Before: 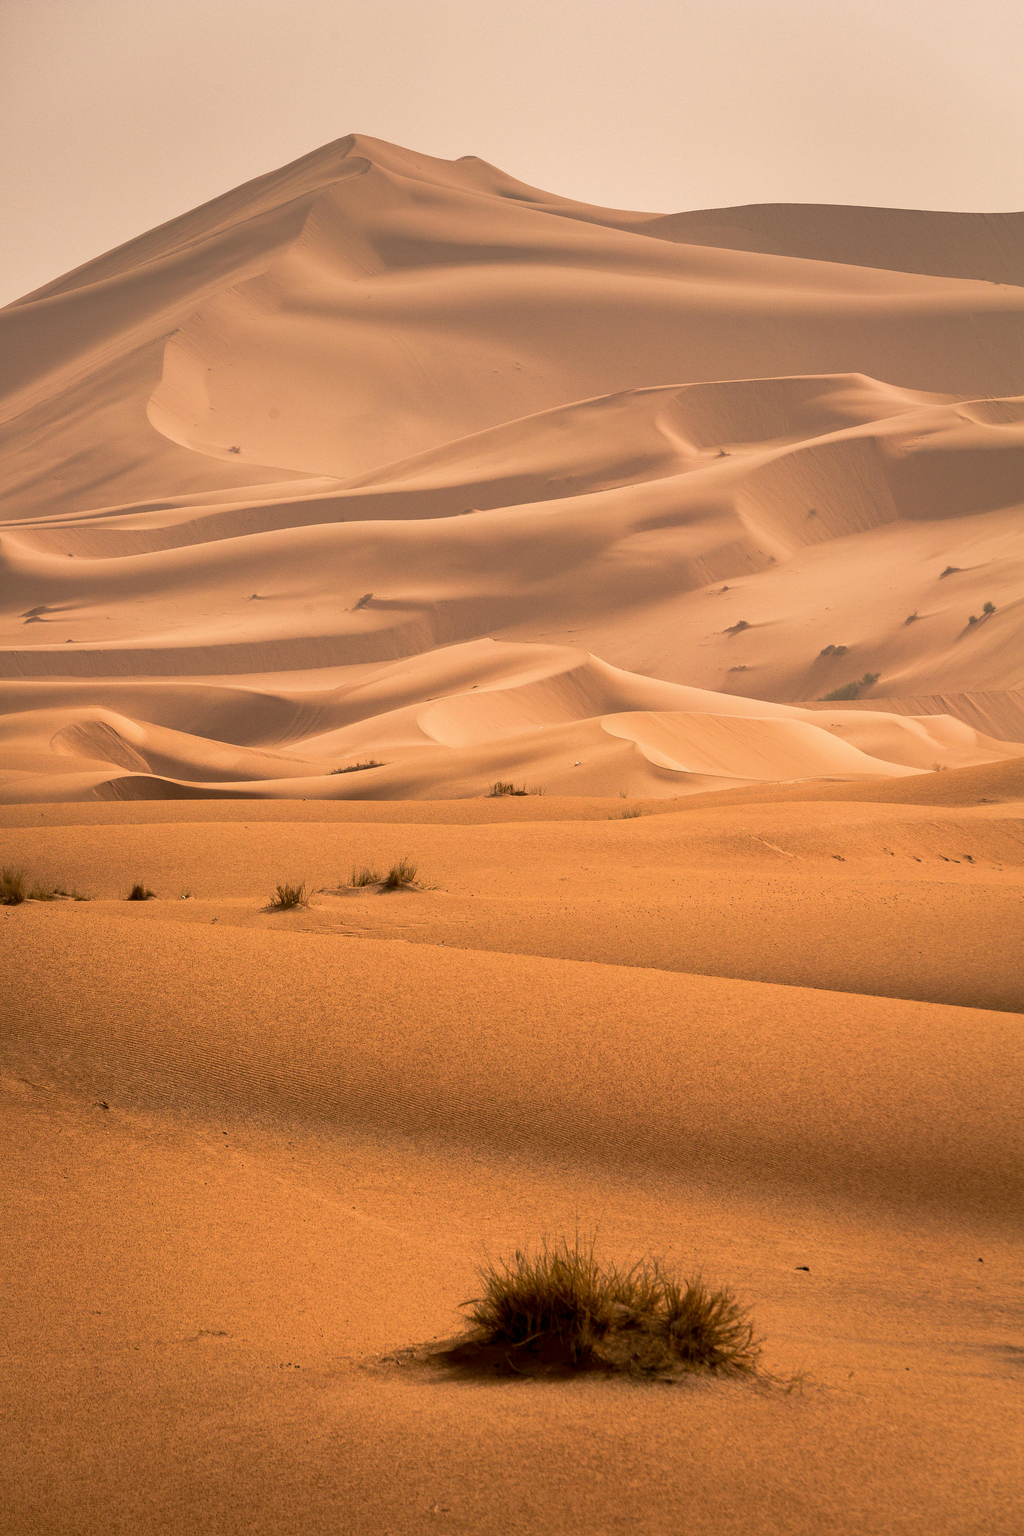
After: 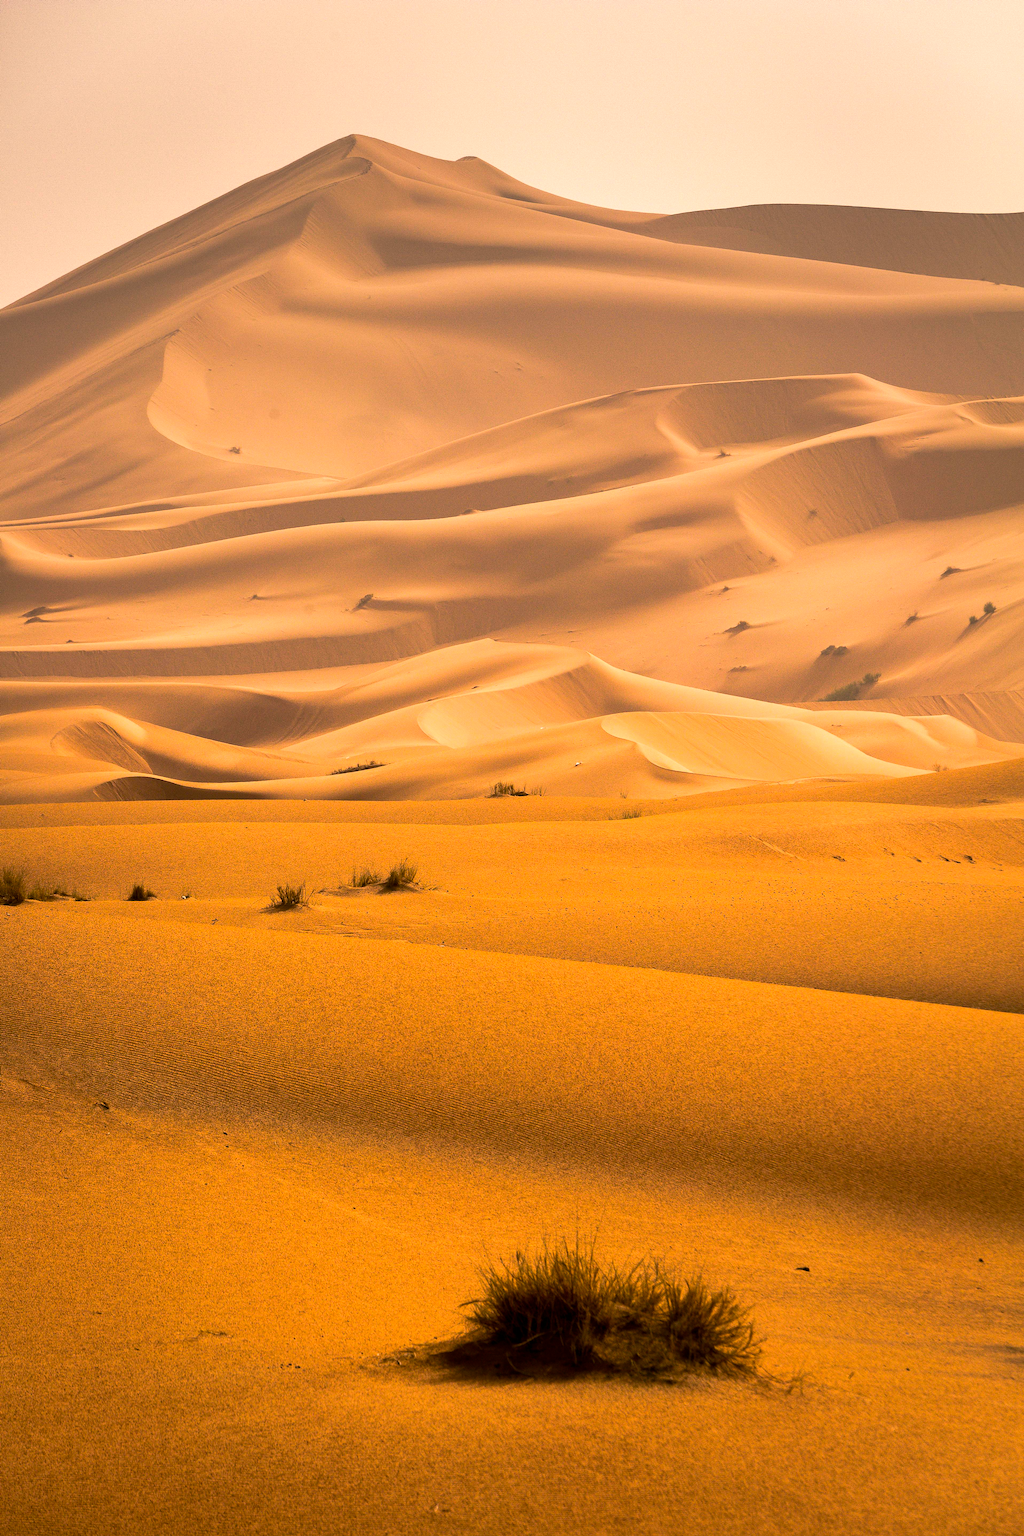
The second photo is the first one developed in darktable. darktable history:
color balance rgb: perceptual saturation grading › global saturation 20%, global vibrance 20%
tone equalizer: -8 EV -0.417 EV, -7 EV -0.389 EV, -6 EV -0.333 EV, -5 EV -0.222 EV, -3 EV 0.222 EV, -2 EV 0.333 EV, -1 EV 0.389 EV, +0 EV 0.417 EV, edges refinement/feathering 500, mask exposure compensation -1.57 EV, preserve details no
white balance: red 0.988, blue 1.017
